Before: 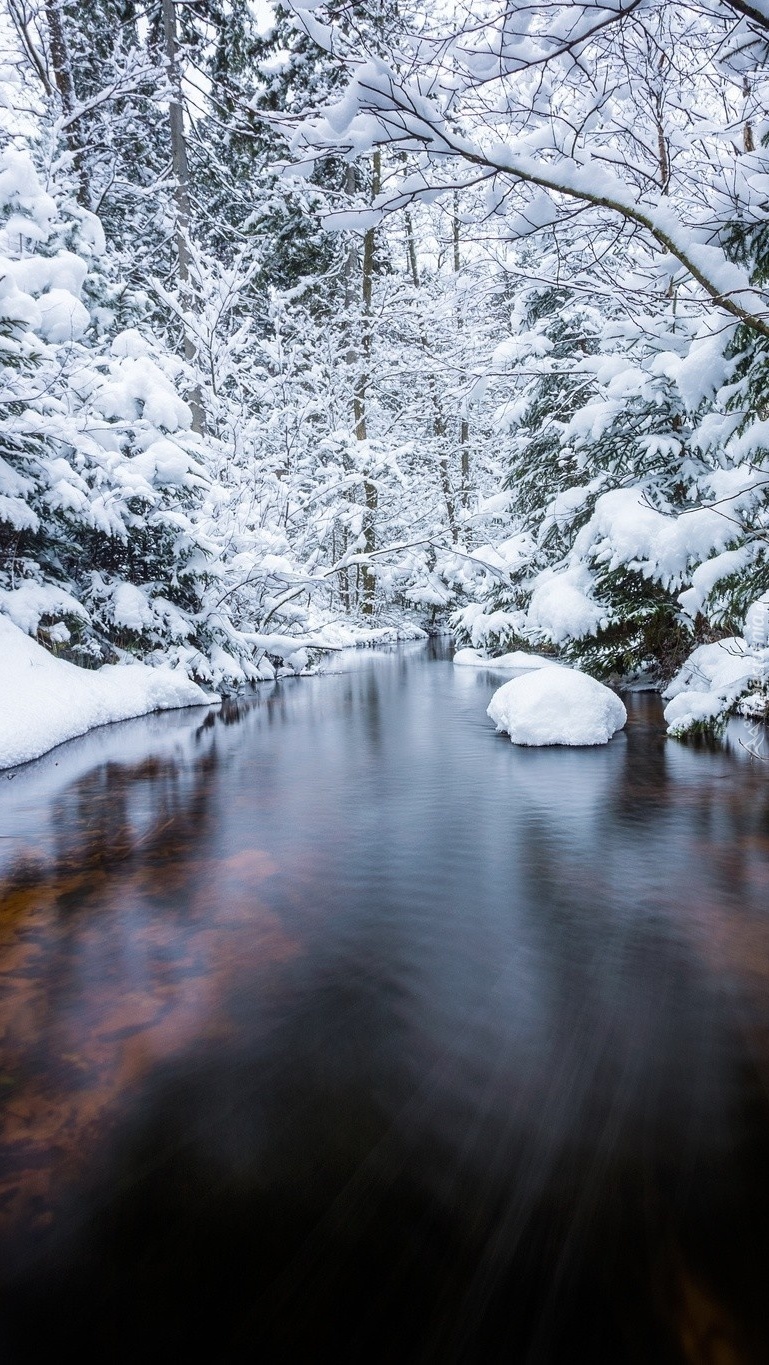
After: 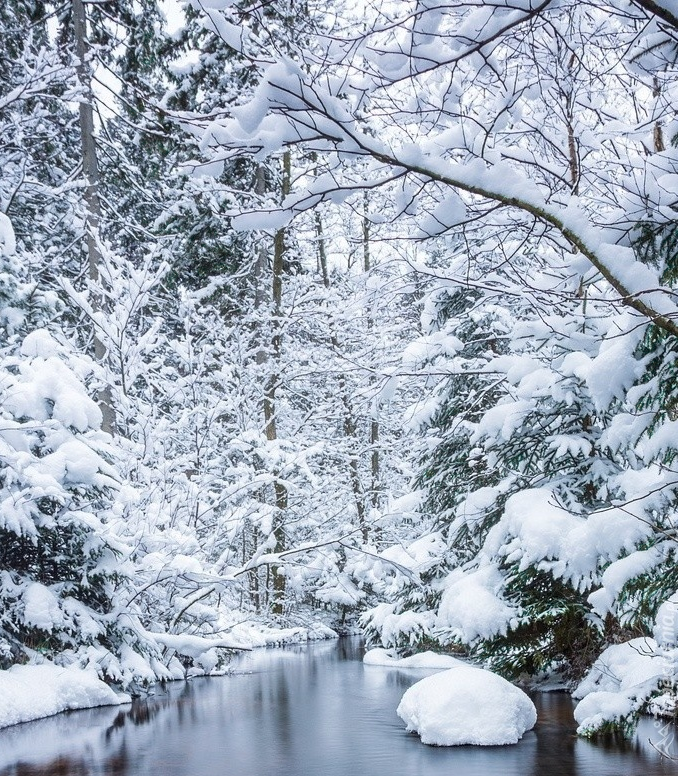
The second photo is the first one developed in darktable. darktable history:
crop and rotate: left 11.746%, bottom 43.114%
color zones: curves: ch0 [(0.25, 0.5) (0.423, 0.5) (0.443, 0.5) (0.521, 0.756) (0.568, 0.5) (0.576, 0.5) (0.75, 0.5)]; ch1 [(0.25, 0.5) (0.423, 0.5) (0.443, 0.5) (0.539, 0.873) (0.624, 0.565) (0.631, 0.5) (0.75, 0.5)]
